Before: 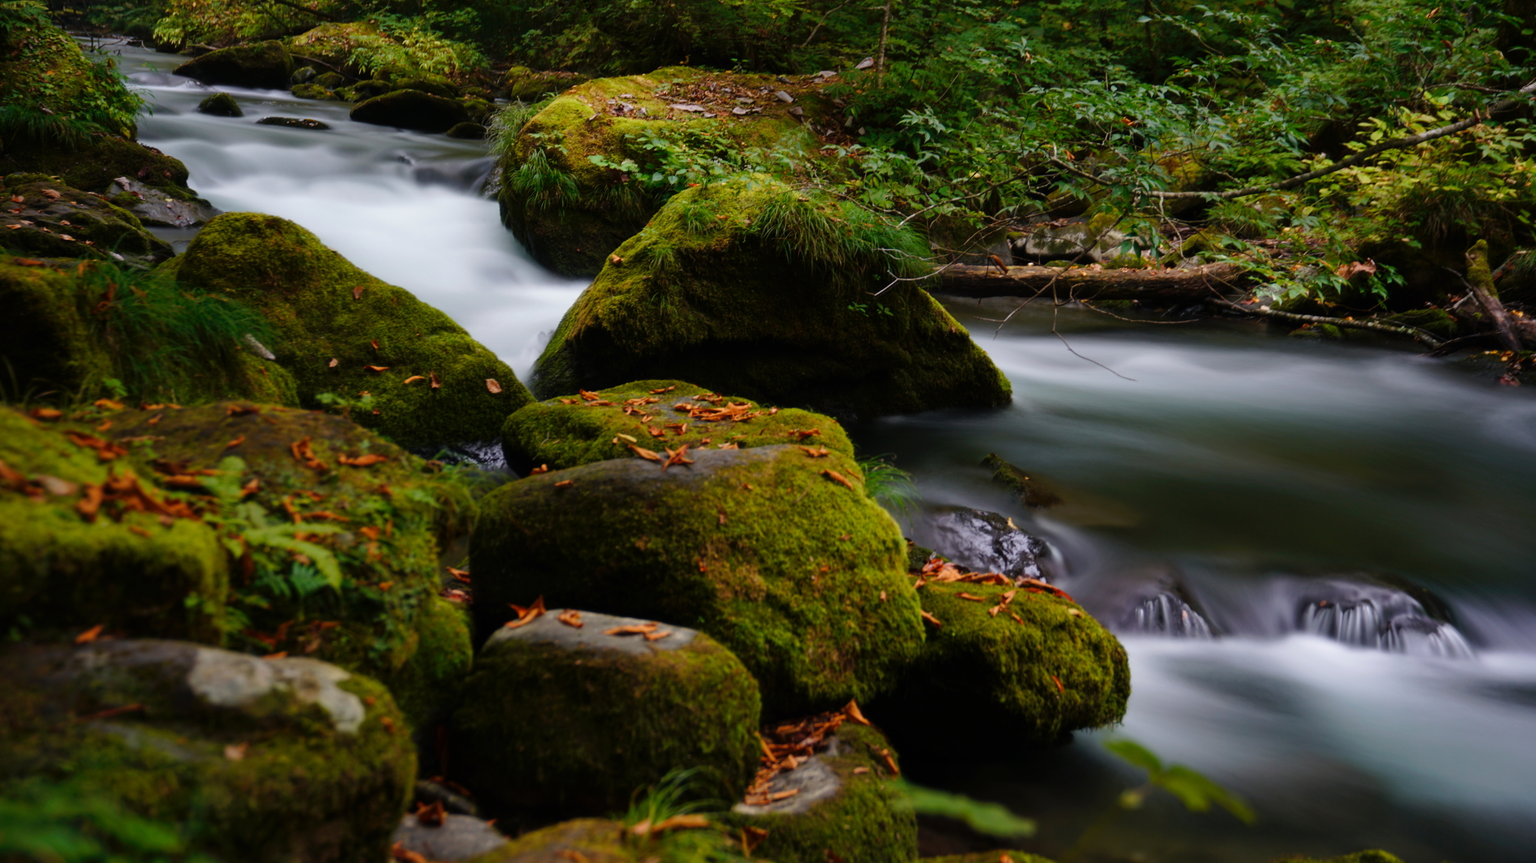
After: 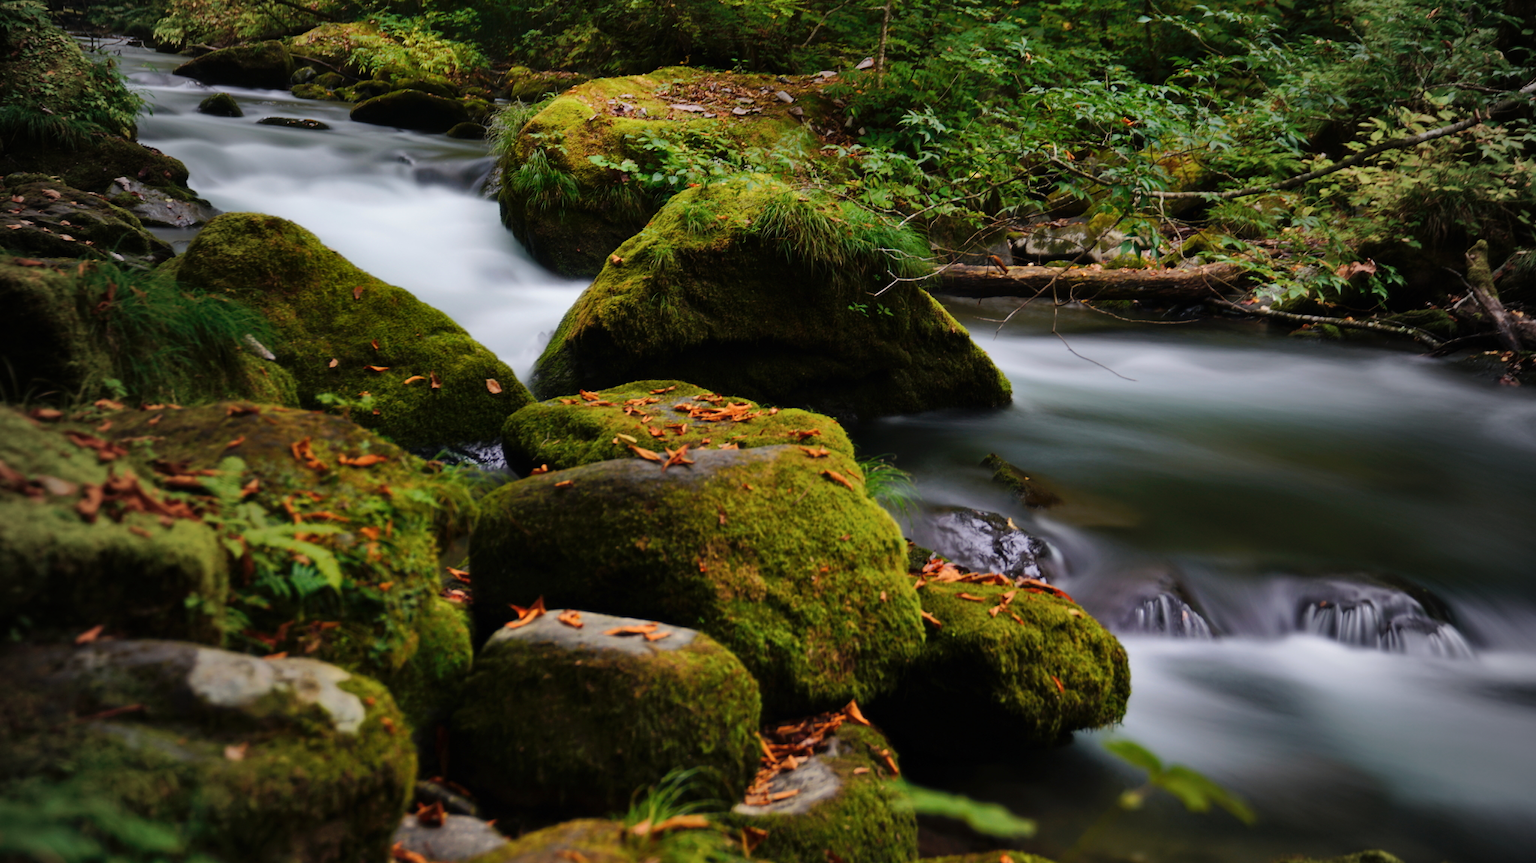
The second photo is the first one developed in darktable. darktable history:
vignetting: fall-off start 97%, fall-off radius 100%, width/height ratio 0.609, unbound false
tone equalizer: on, module defaults
shadows and highlights: radius 108.52, shadows 40.68, highlights -72.88, low approximation 0.01, soften with gaussian
